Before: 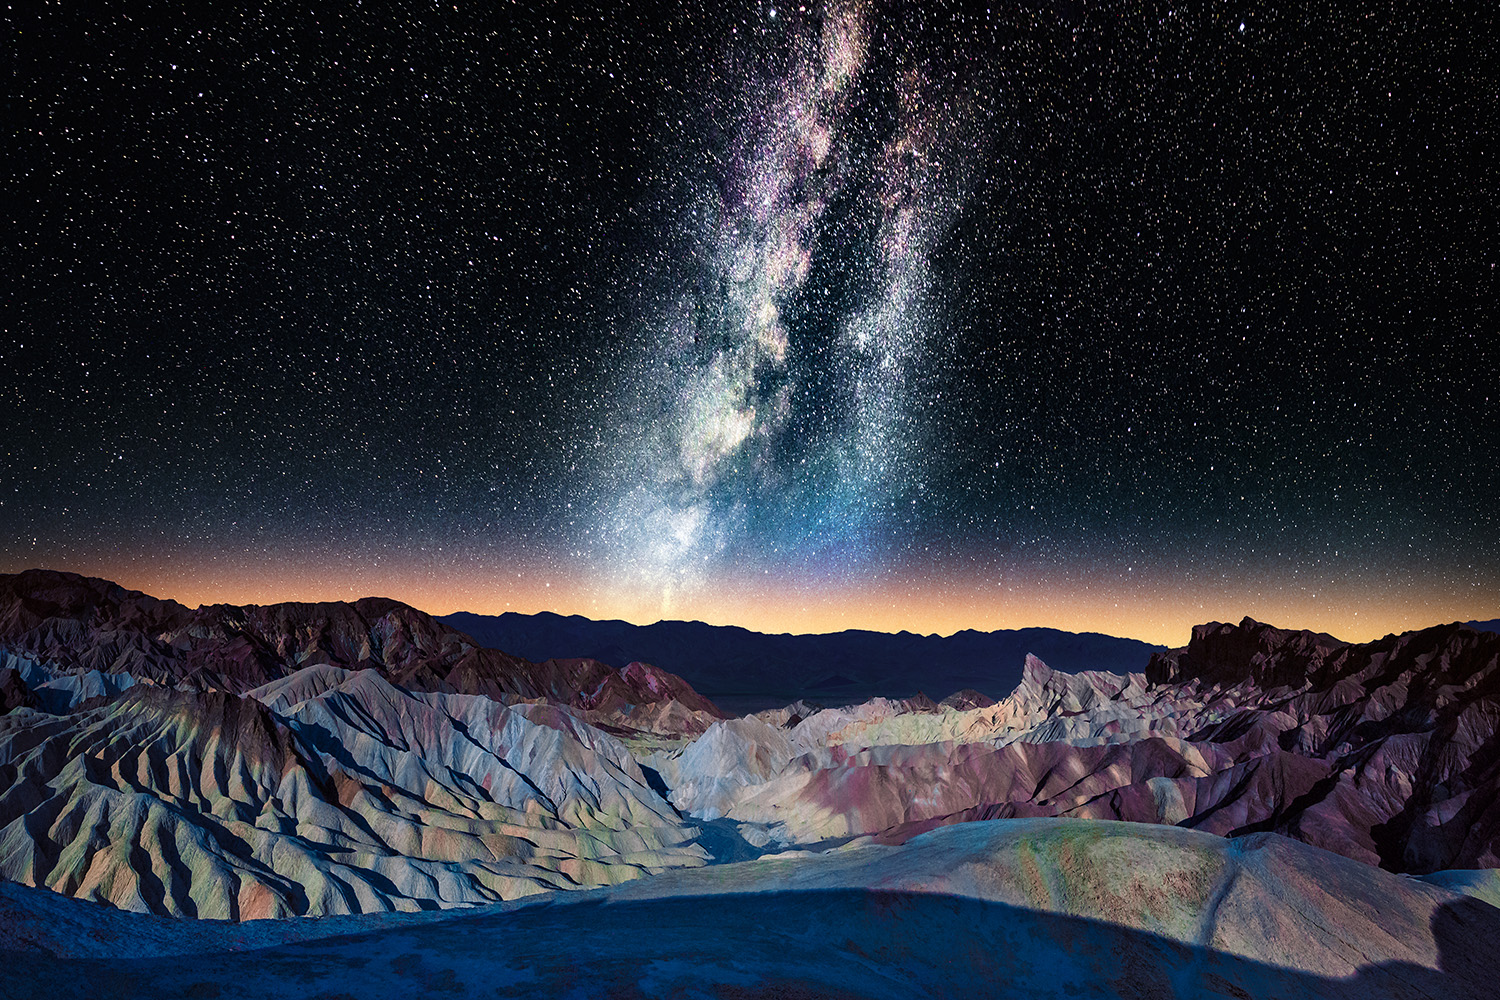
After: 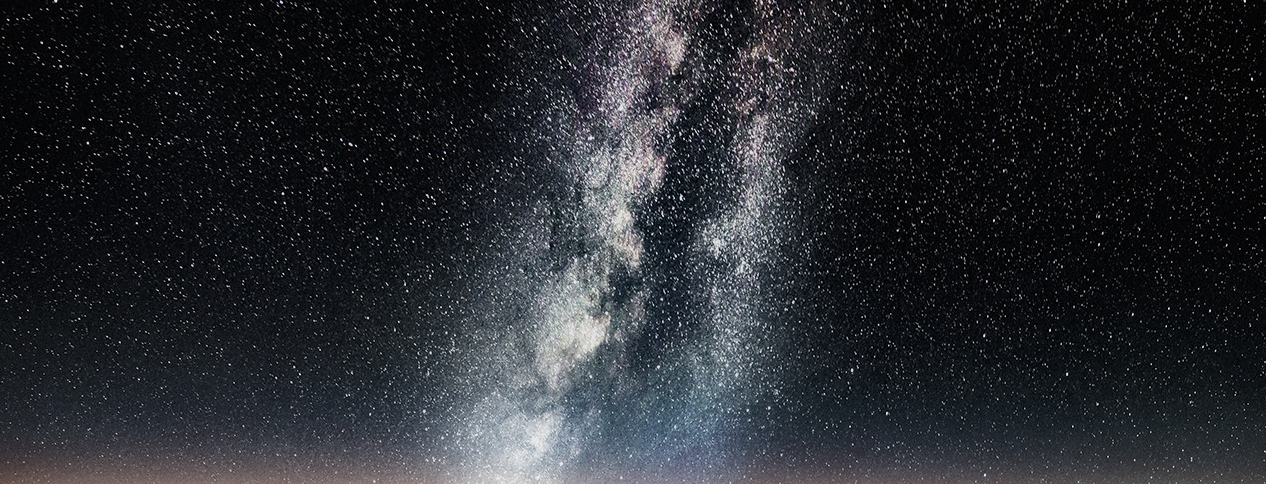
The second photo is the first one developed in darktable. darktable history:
color correction: highlights b* -0.013, saturation 0.524
tone equalizer: -8 EV 0.215 EV, -7 EV 0.388 EV, -6 EV 0.378 EV, -5 EV 0.284 EV, -3 EV -0.278 EV, -2 EV -0.396 EV, -1 EV -0.425 EV, +0 EV -0.237 EV
crop and rotate: left 9.679%, top 9.469%, right 5.916%, bottom 42.062%
